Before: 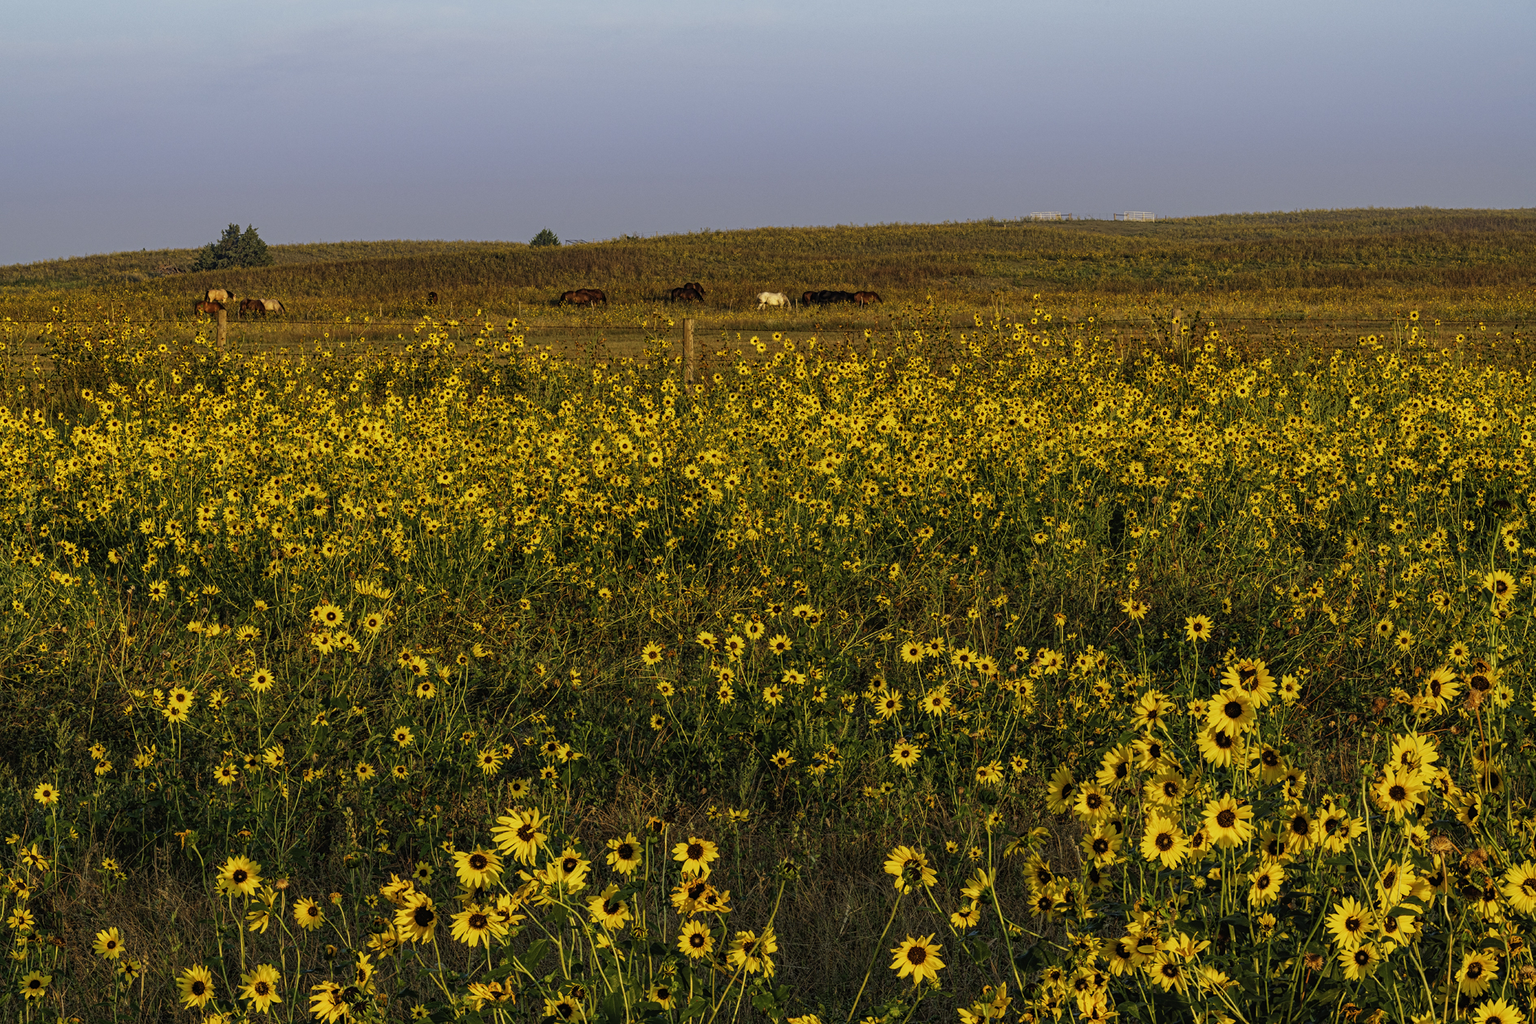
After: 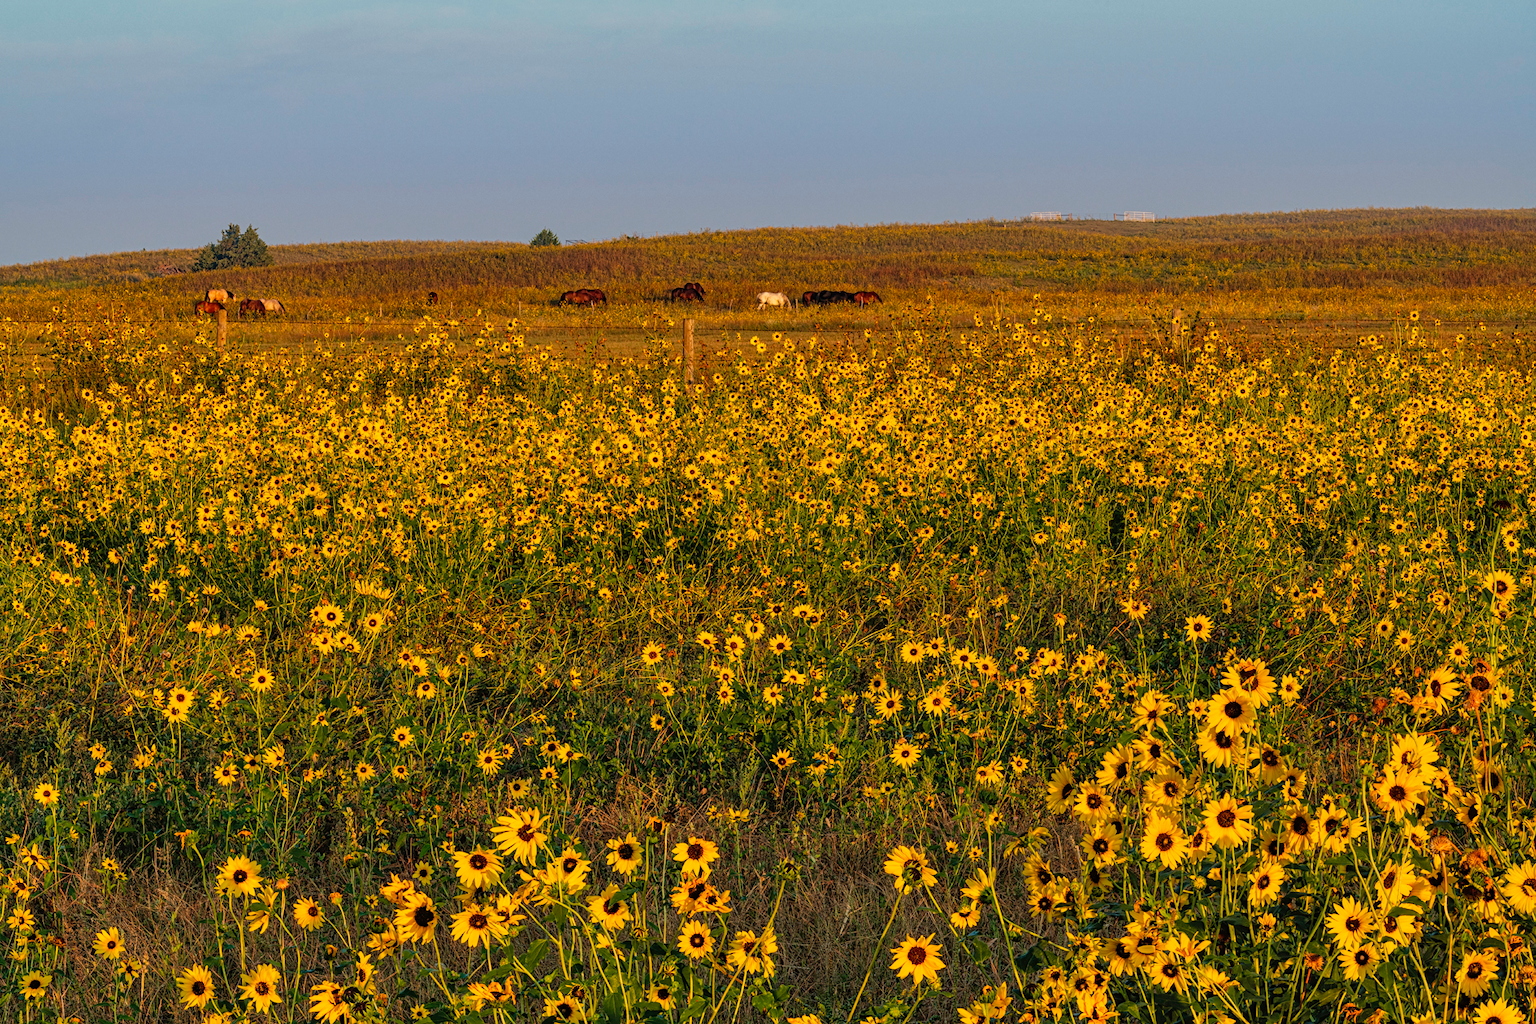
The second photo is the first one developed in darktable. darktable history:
shadows and highlights: low approximation 0.01, soften with gaussian
tone equalizer: -8 EV -0.002 EV, -7 EV 0.005 EV, -6 EV -0.009 EV, -5 EV 0.011 EV, -4 EV -0.012 EV, -3 EV 0.007 EV, -2 EV -0.062 EV, -1 EV -0.293 EV, +0 EV -0.582 EV, smoothing diameter 2%, edges refinement/feathering 20, mask exposure compensation -1.57 EV, filter diffusion 5
